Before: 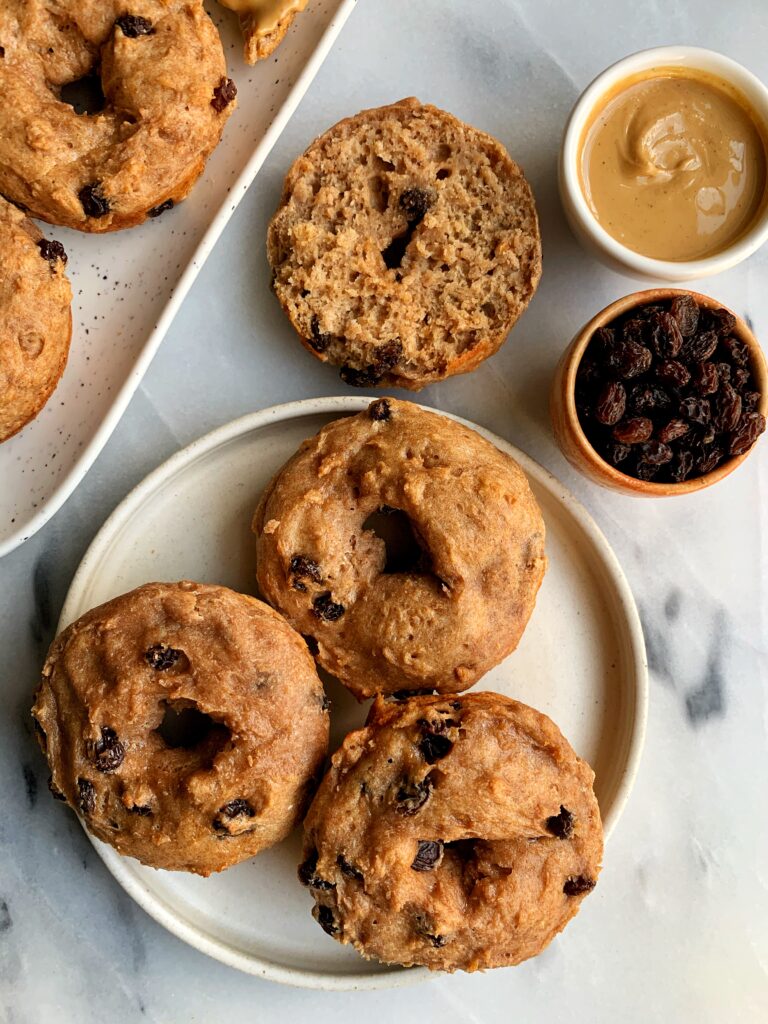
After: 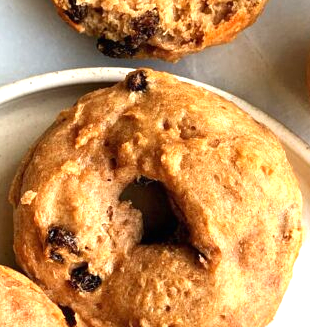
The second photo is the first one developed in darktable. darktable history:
crop: left 31.751%, top 32.172%, right 27.8%, bottom 35.83%
exposure: black level correction 0, exposure 1 EV, compensate exposure bias true, compensate highlight preservation false
